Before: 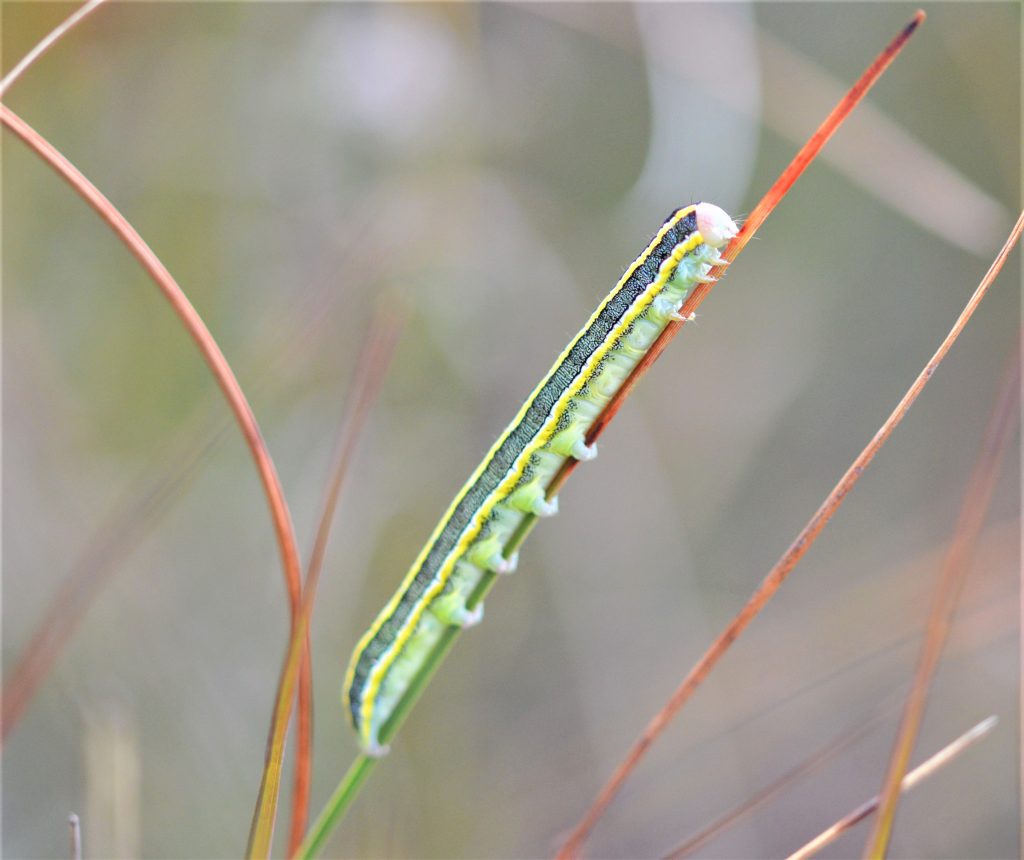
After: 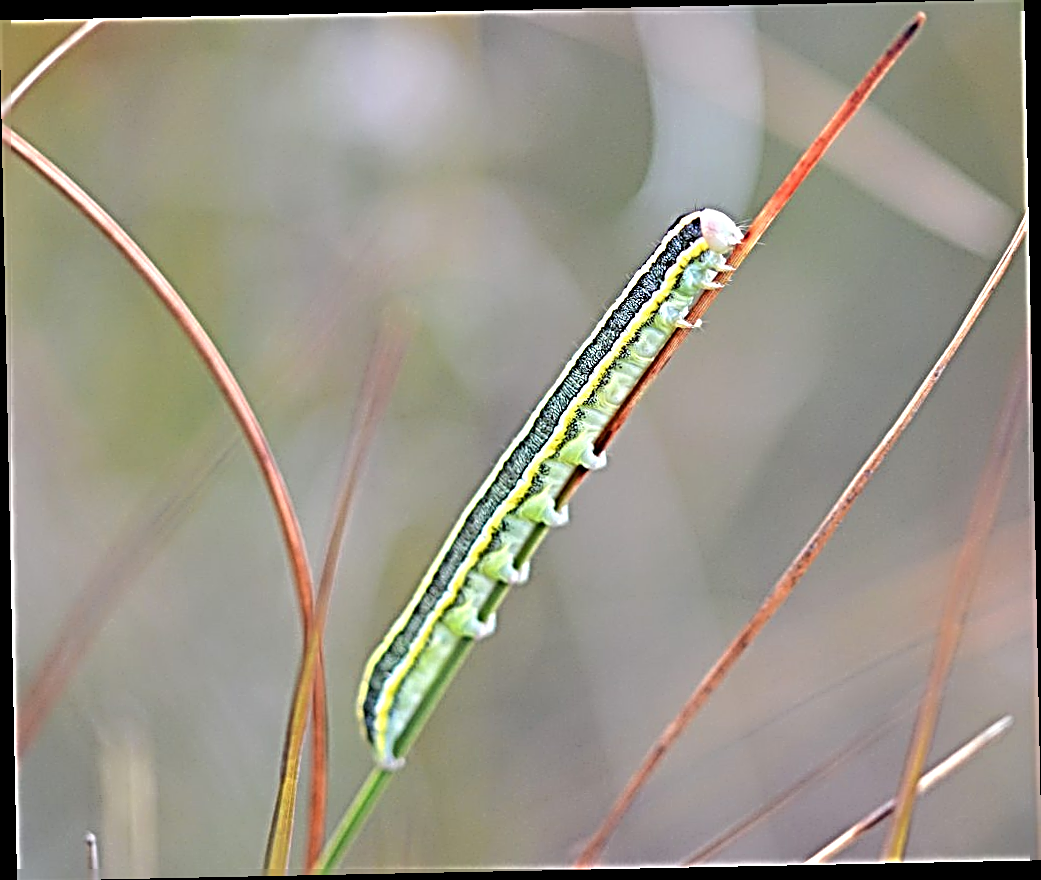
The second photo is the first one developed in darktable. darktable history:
sharpen: radius 4.001, amount 2
rotate and perspective: rotation -1.17°, automatic cropping off
